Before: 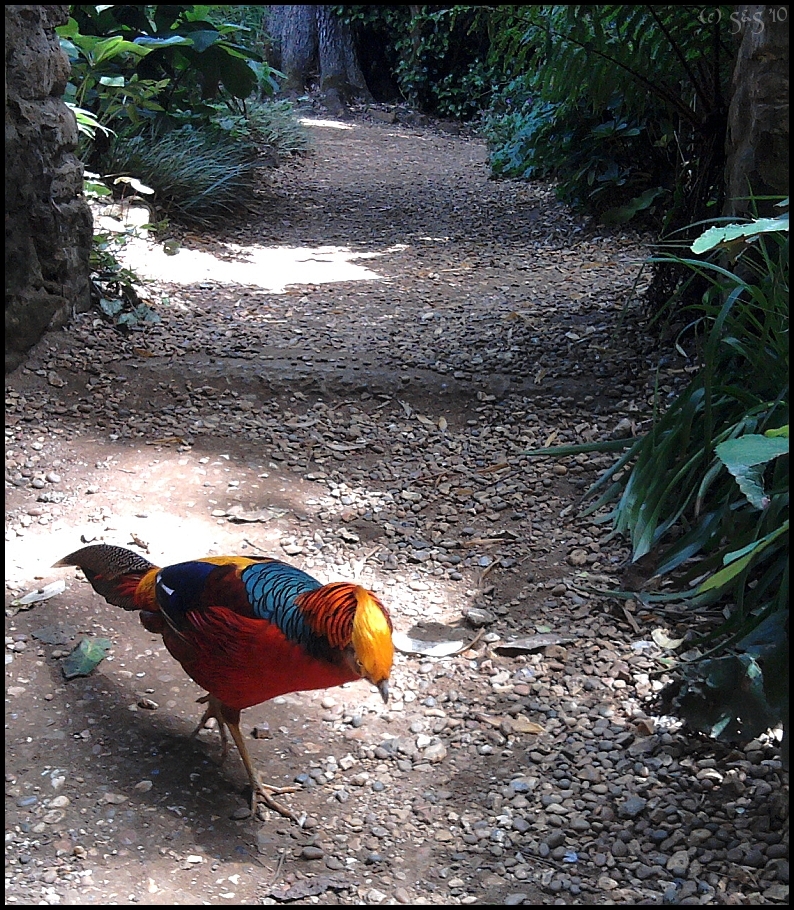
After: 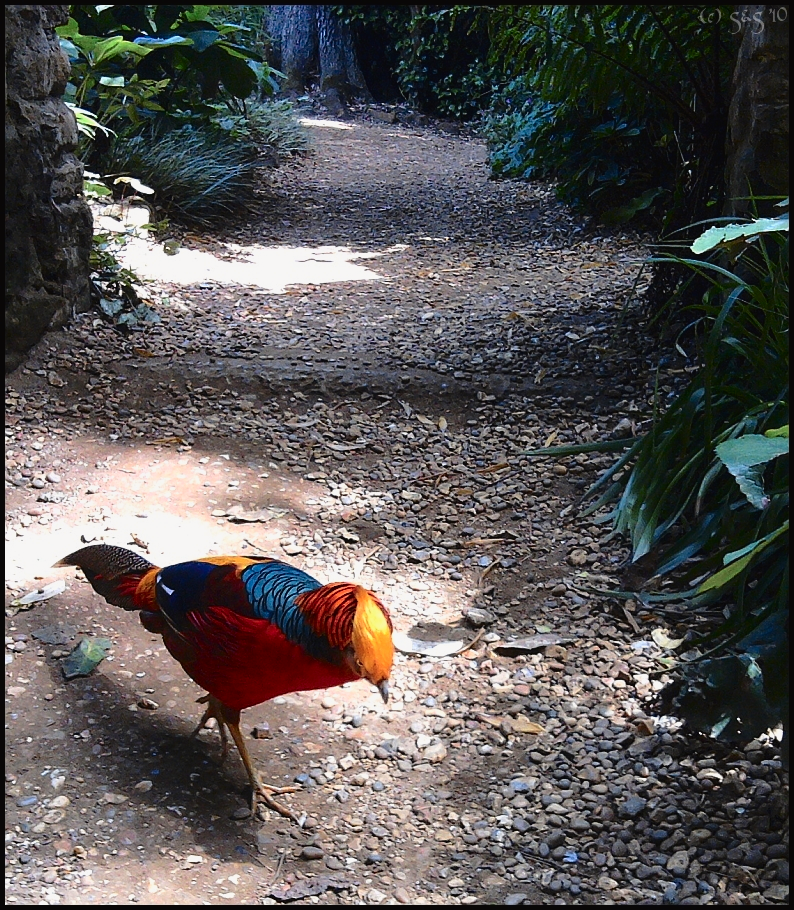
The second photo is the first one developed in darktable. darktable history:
tone curve: curves: ch0 [(0, 0.021) (0.049, 0.044) (0.158, 0.113) (0.351, 0.331) (0.485, 0.505) (0.656, 0.696) (0.868, 0.887) (1, 0.969)]; ch1 [(0, 0) (0.322, 0.328) (0.434, 0.438) (0.473, 0.477) (0.502, 0.503) (0.522, 0.526) (0.564, 0.591) (0.602, 0.632) (0.677, 0.701) (0.859, 0.885) (1, 1)]; ch2 [(0, 0) (0.33, 0.301) (0.452, 0.434) (0.502, 0.505) (0.535, 0.554) (0.565, 0.598) (0.618, 0.629) (1, 1)], color space Lab, independent channels, preserve colors none
